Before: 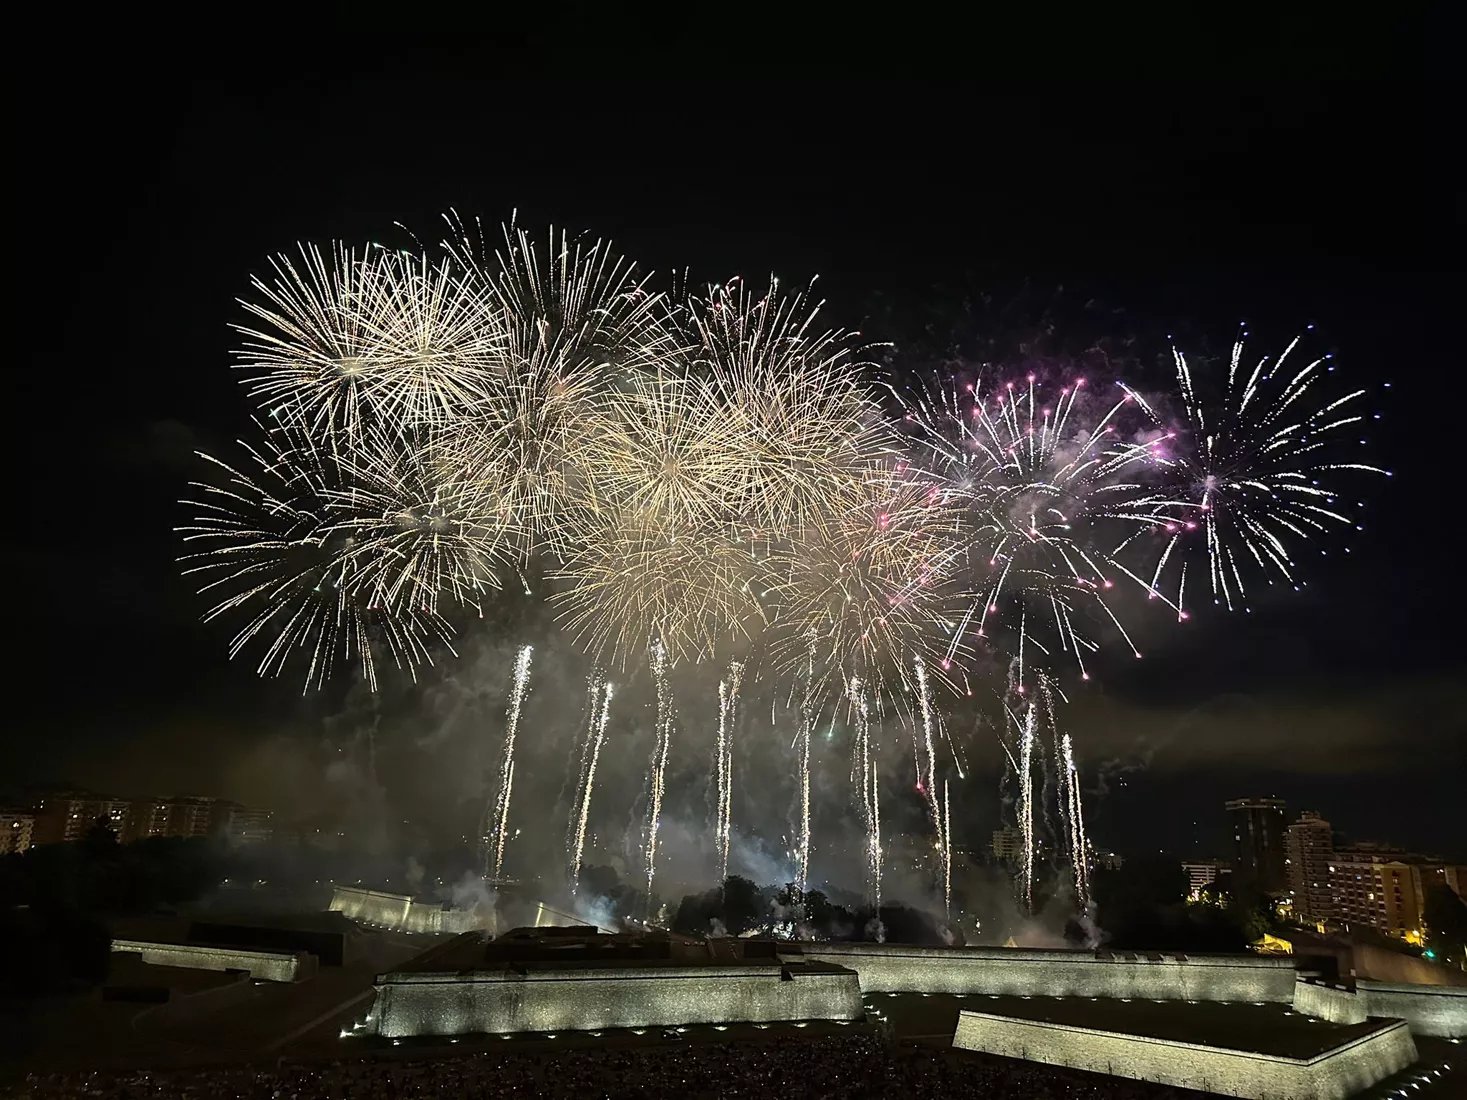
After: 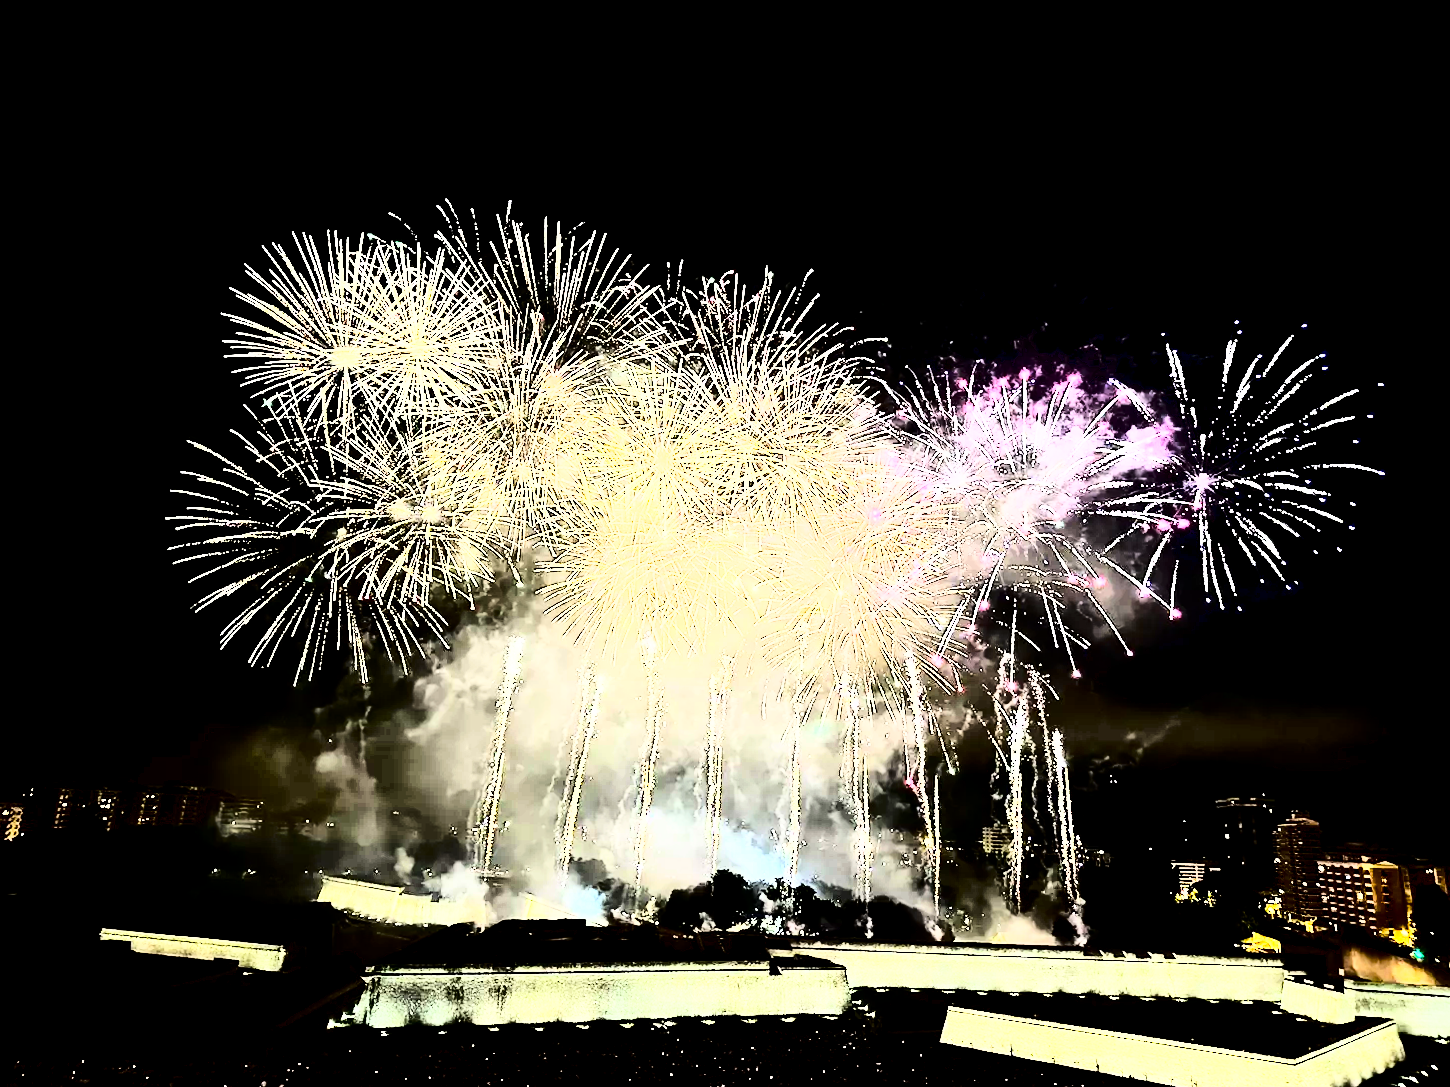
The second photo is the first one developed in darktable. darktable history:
white balance: emerald 1
exposure: black level correction 0.011, exposure 1.088 EV, compensate exposure bias true, compensate highlight preservation false
base curve: curves: ch0 [(0, 0) (0.032, 0.037) (0.105, 0.228) (0.435, 0.76) (0.856, 0.983) (1, 1)]
crop and rotate: angle -0.5°
rgb curve: curves: ch0 [(0, 0) (0.21, 0.15) (0.24, 0.21) (0.5, 0.75) (0.75, 0.96) (0.89, 0.99) (1, 1)]; ch1 [(0, 0.02) (0.21, 0.13) (0.25, 0.2) (0.5, 0.67) (0.75, 0.9) (0.89, 0.97) (1, 1)]; ch2 [(0, 0.02) (0.21, 0.13) (0.25, 0.2) (0.5, 0.67) (0.75, 0.9) (0.89, 0.97) (1, 1)], compensate middle gray true
contrast brightness saturation: contrast 0.28
